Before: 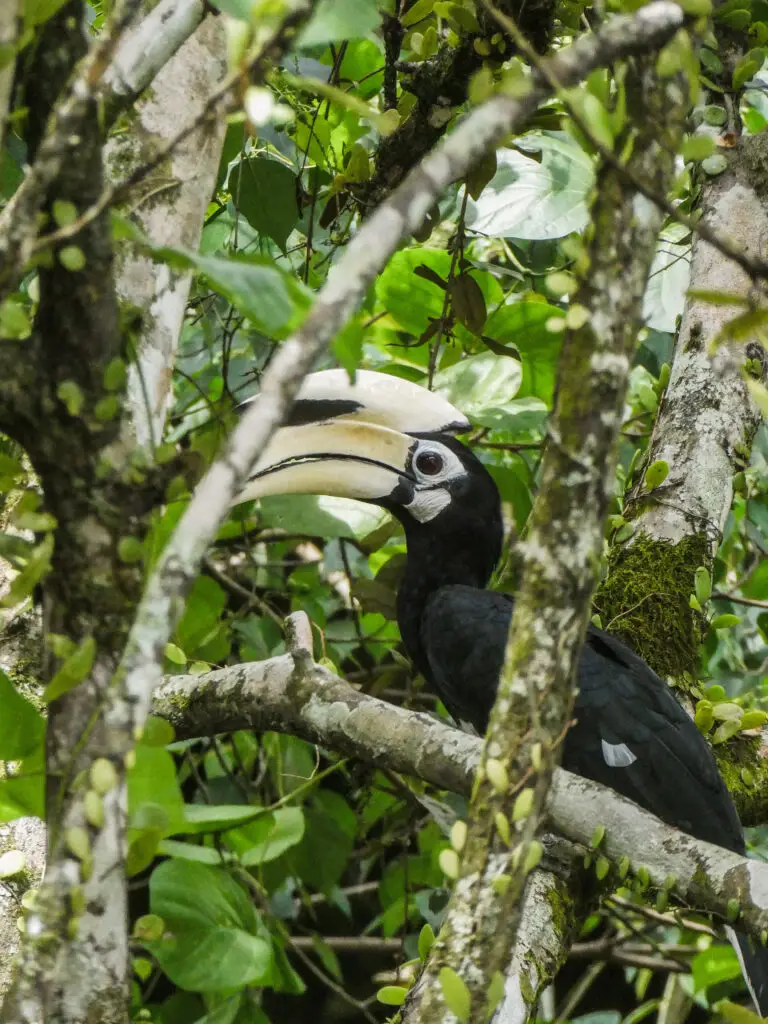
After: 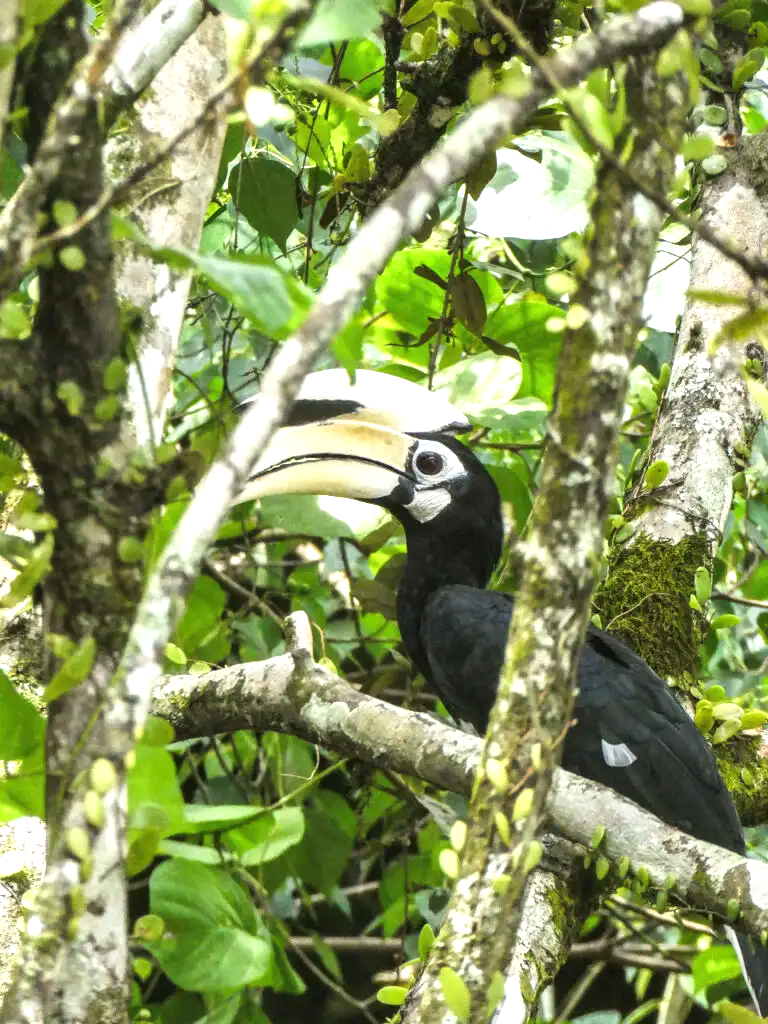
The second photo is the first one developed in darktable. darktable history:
exposure: black level correction 0, exposure 0.947 EV, compensate exposure bias true, compensate highlight preservation false
